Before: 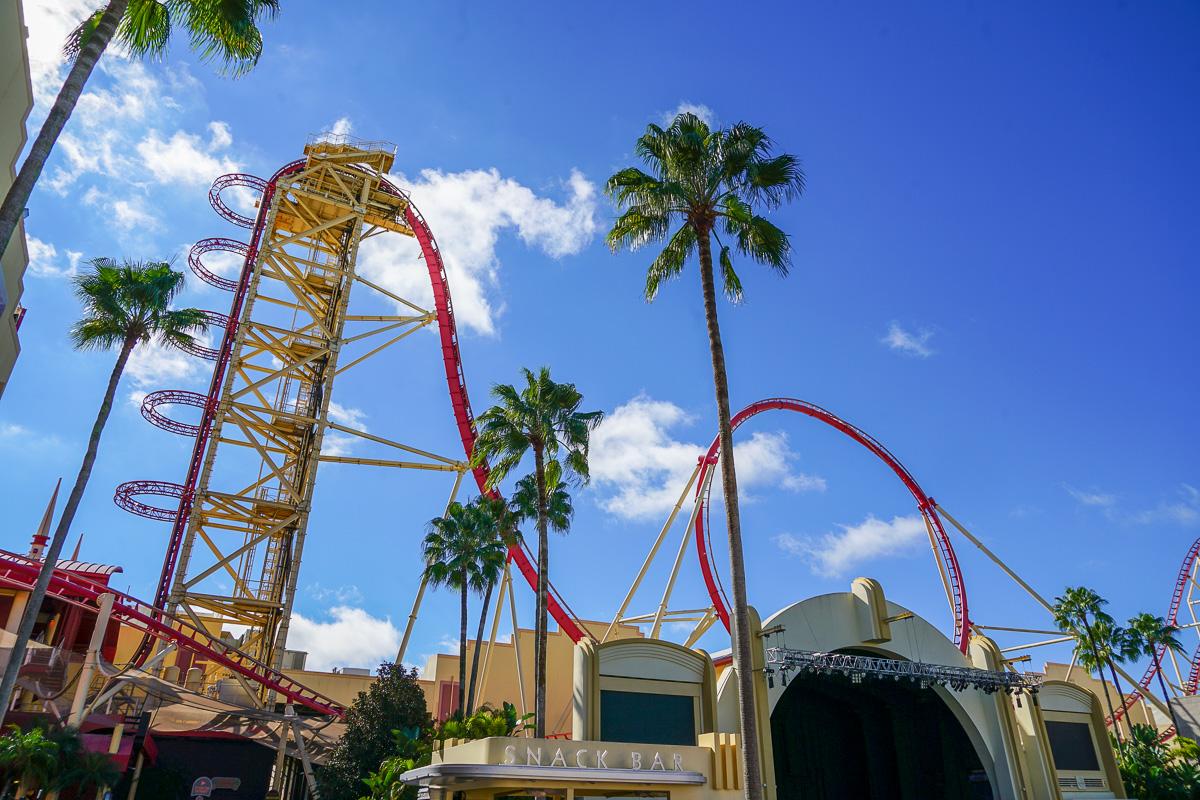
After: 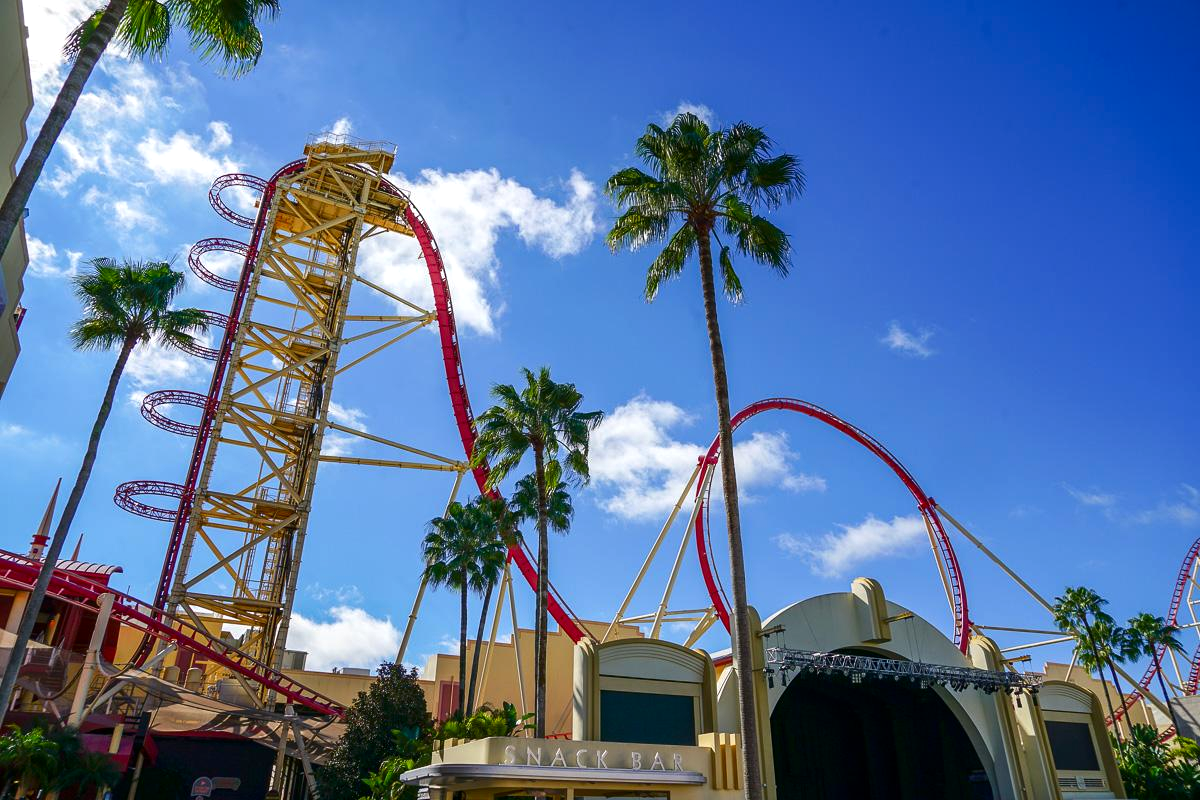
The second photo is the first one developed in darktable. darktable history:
contrast brightness saturation: brightness -0.098
exposure: exposure 0.202 EV, compensate highlight preservation false
